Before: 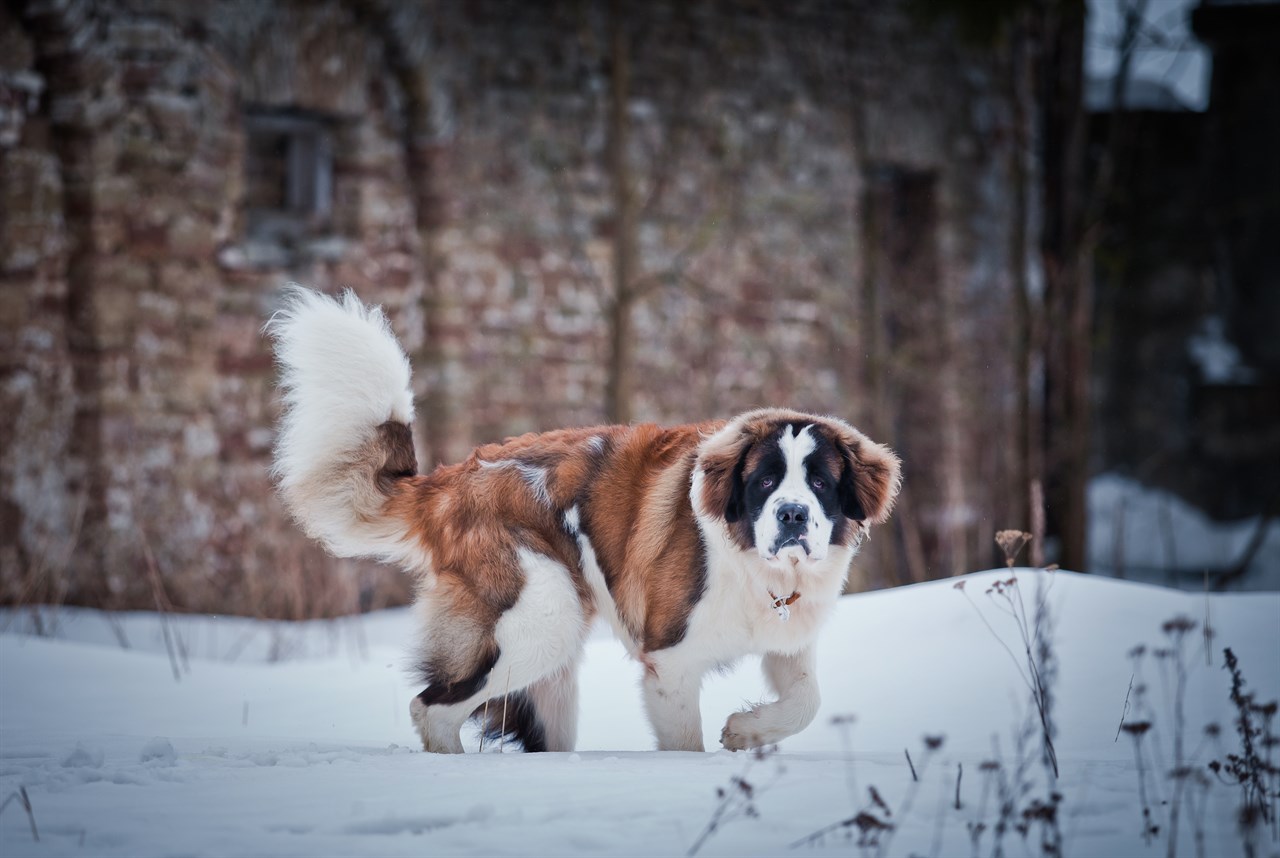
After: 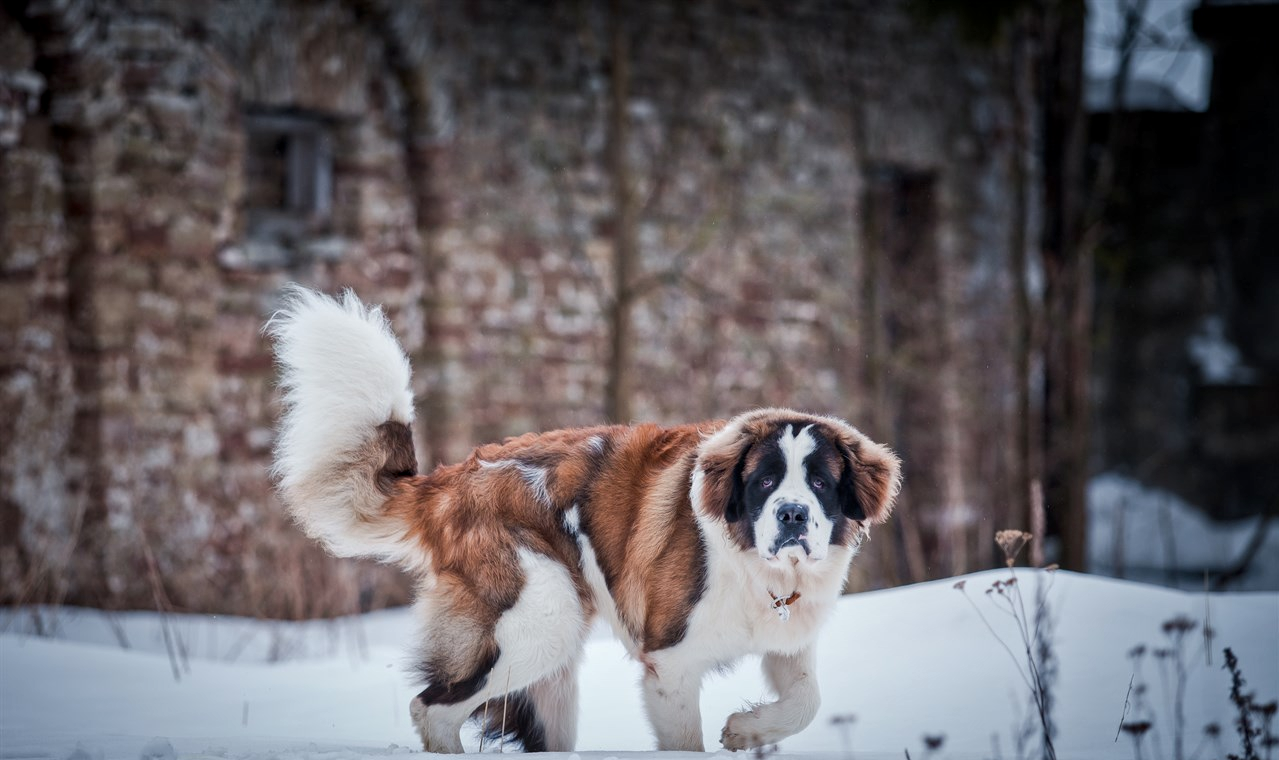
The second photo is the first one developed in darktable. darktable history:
local contrast: on, module defaults
crop and rotate: top 0%, bottom 11.353%
